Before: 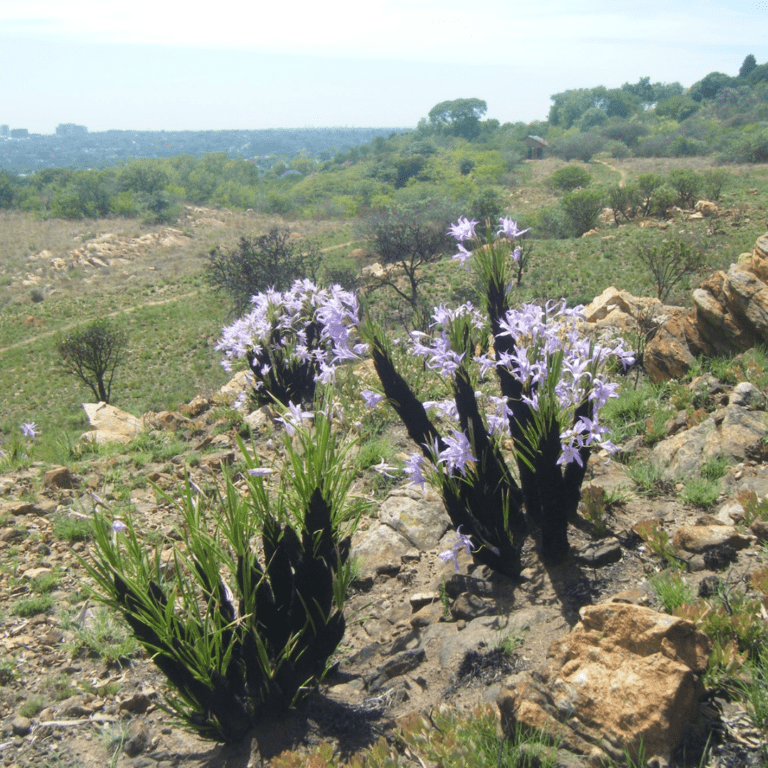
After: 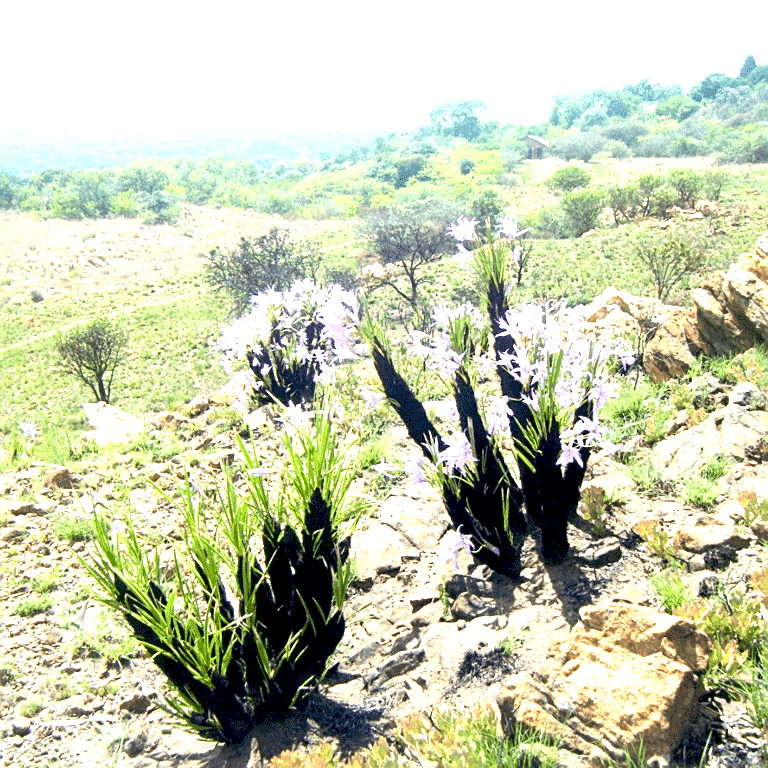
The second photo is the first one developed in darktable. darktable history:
sharpen: on, module defaults
exposure: black level correction 0.016, exposure 1.774 EV, compensate highlight preservation false
